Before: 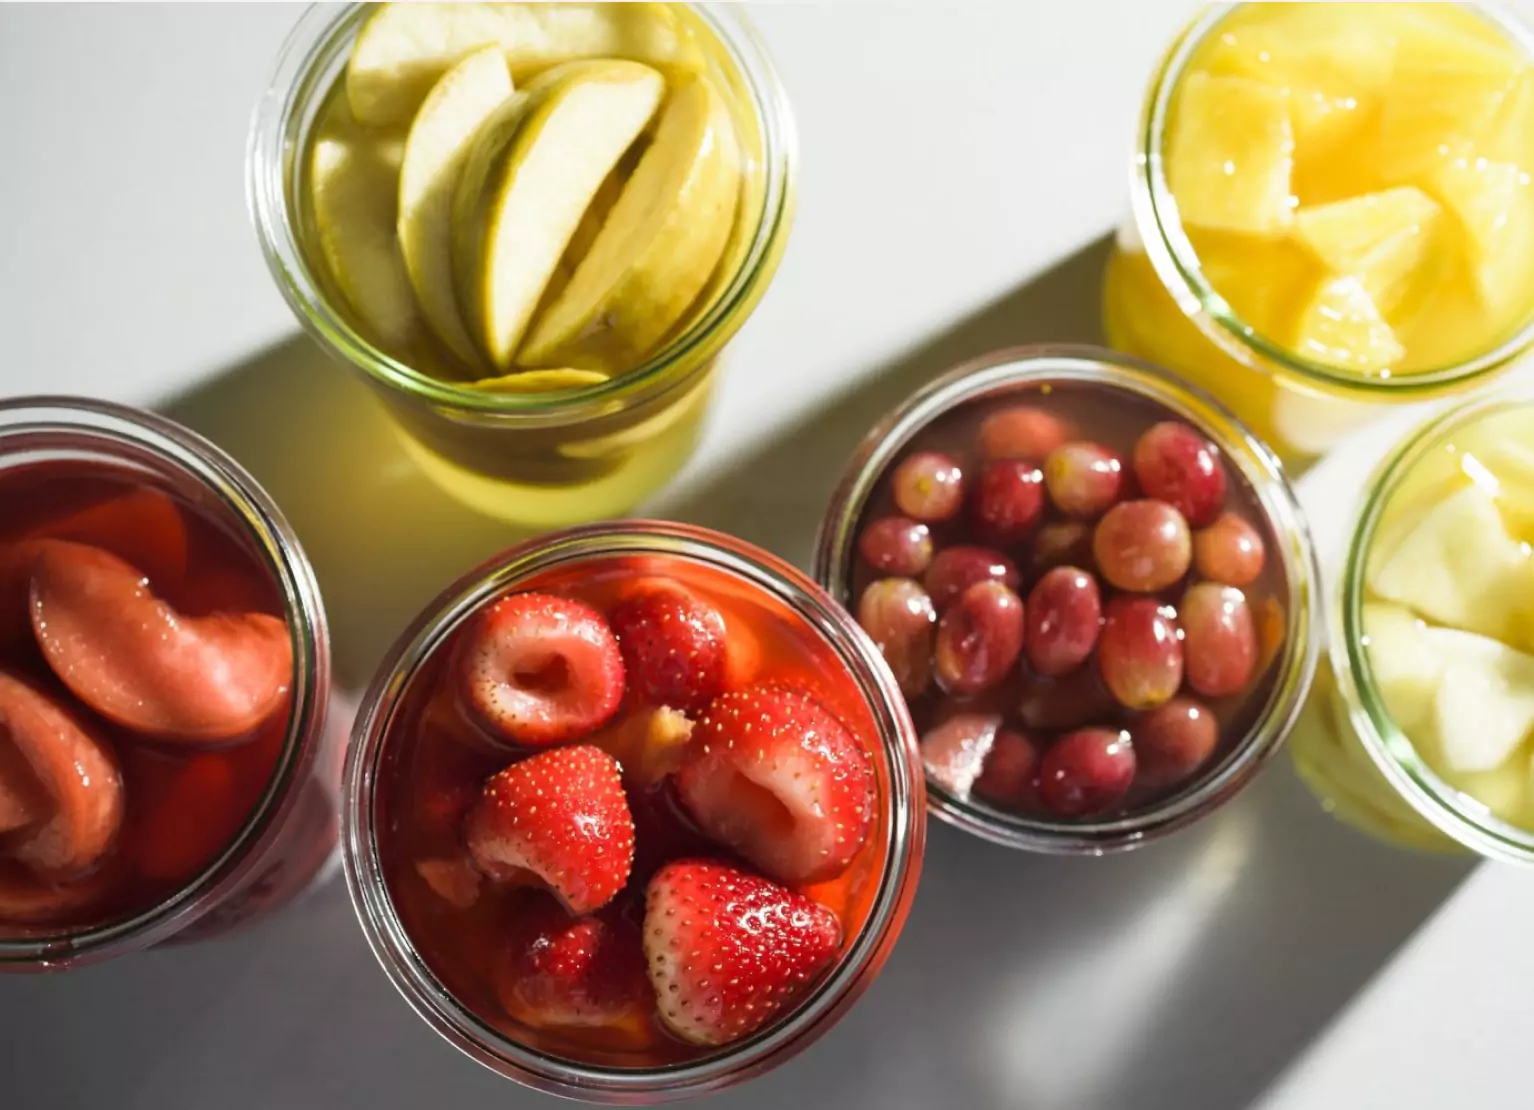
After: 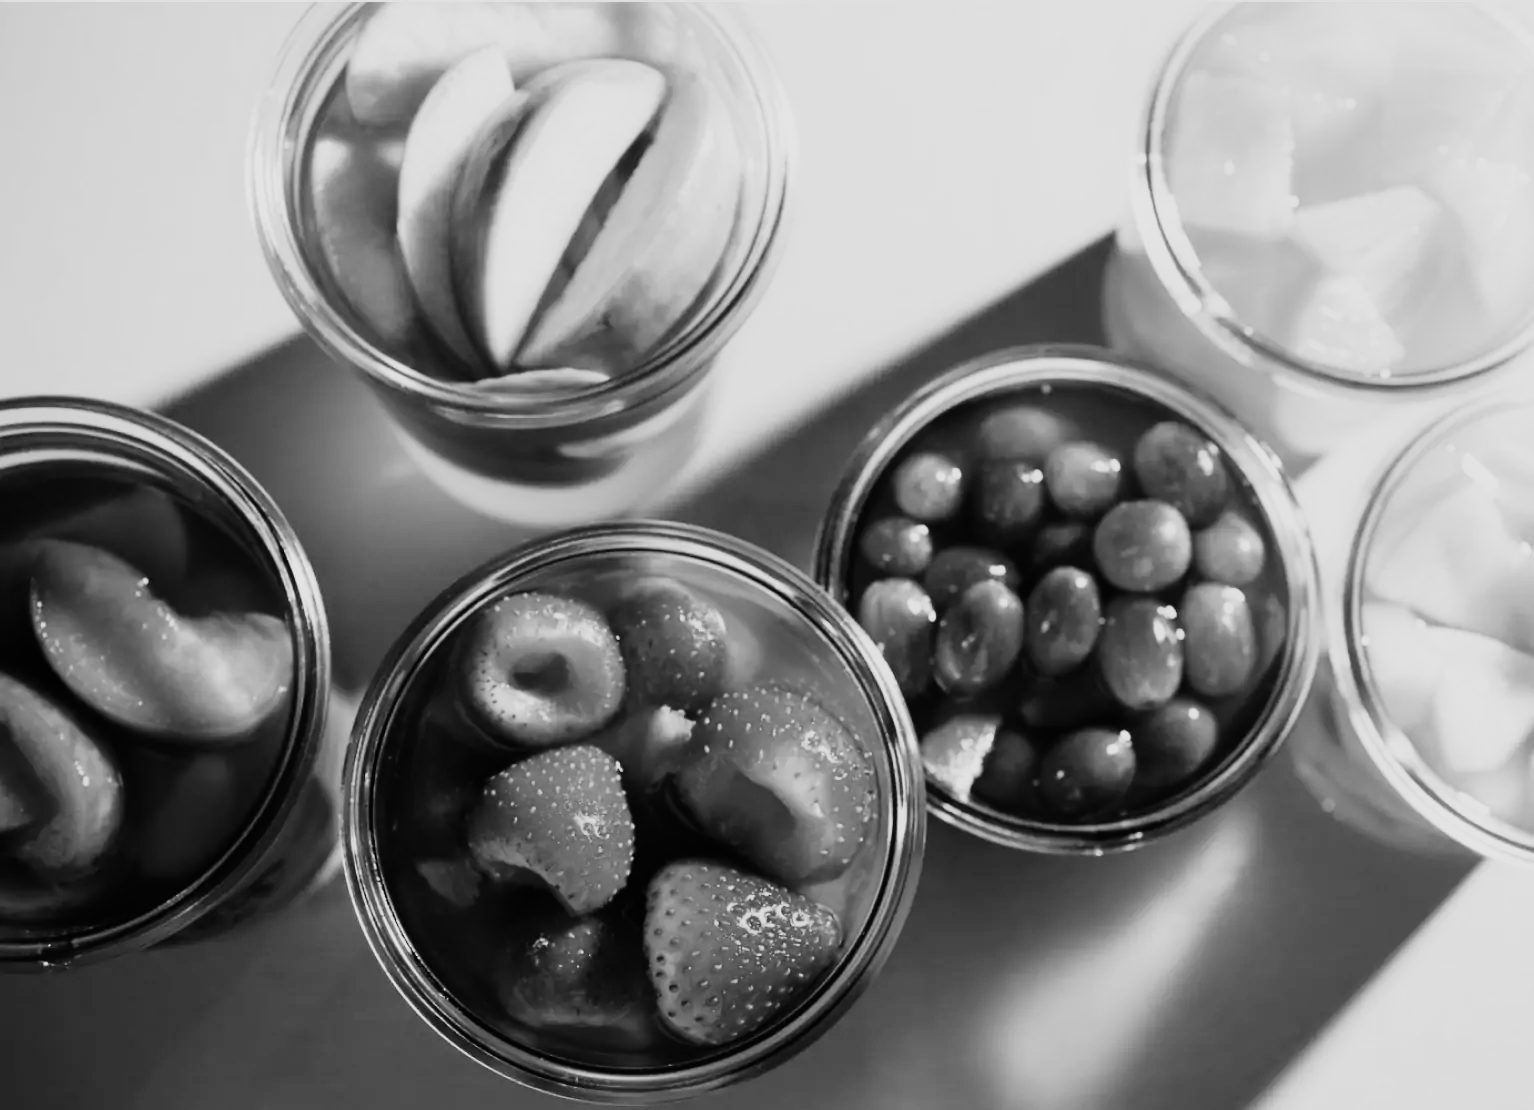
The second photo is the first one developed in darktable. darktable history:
sigmoid: contrast 1.81, skew -0.21, preserve hue 0%, red attenuation 0.1, red rotation 0.035, green attenuation 0.1, green rotation -0.017, blue attenuation 0.15, blue rotation -0.052, base primaries Rec2020
monochrome: on, module defaults
